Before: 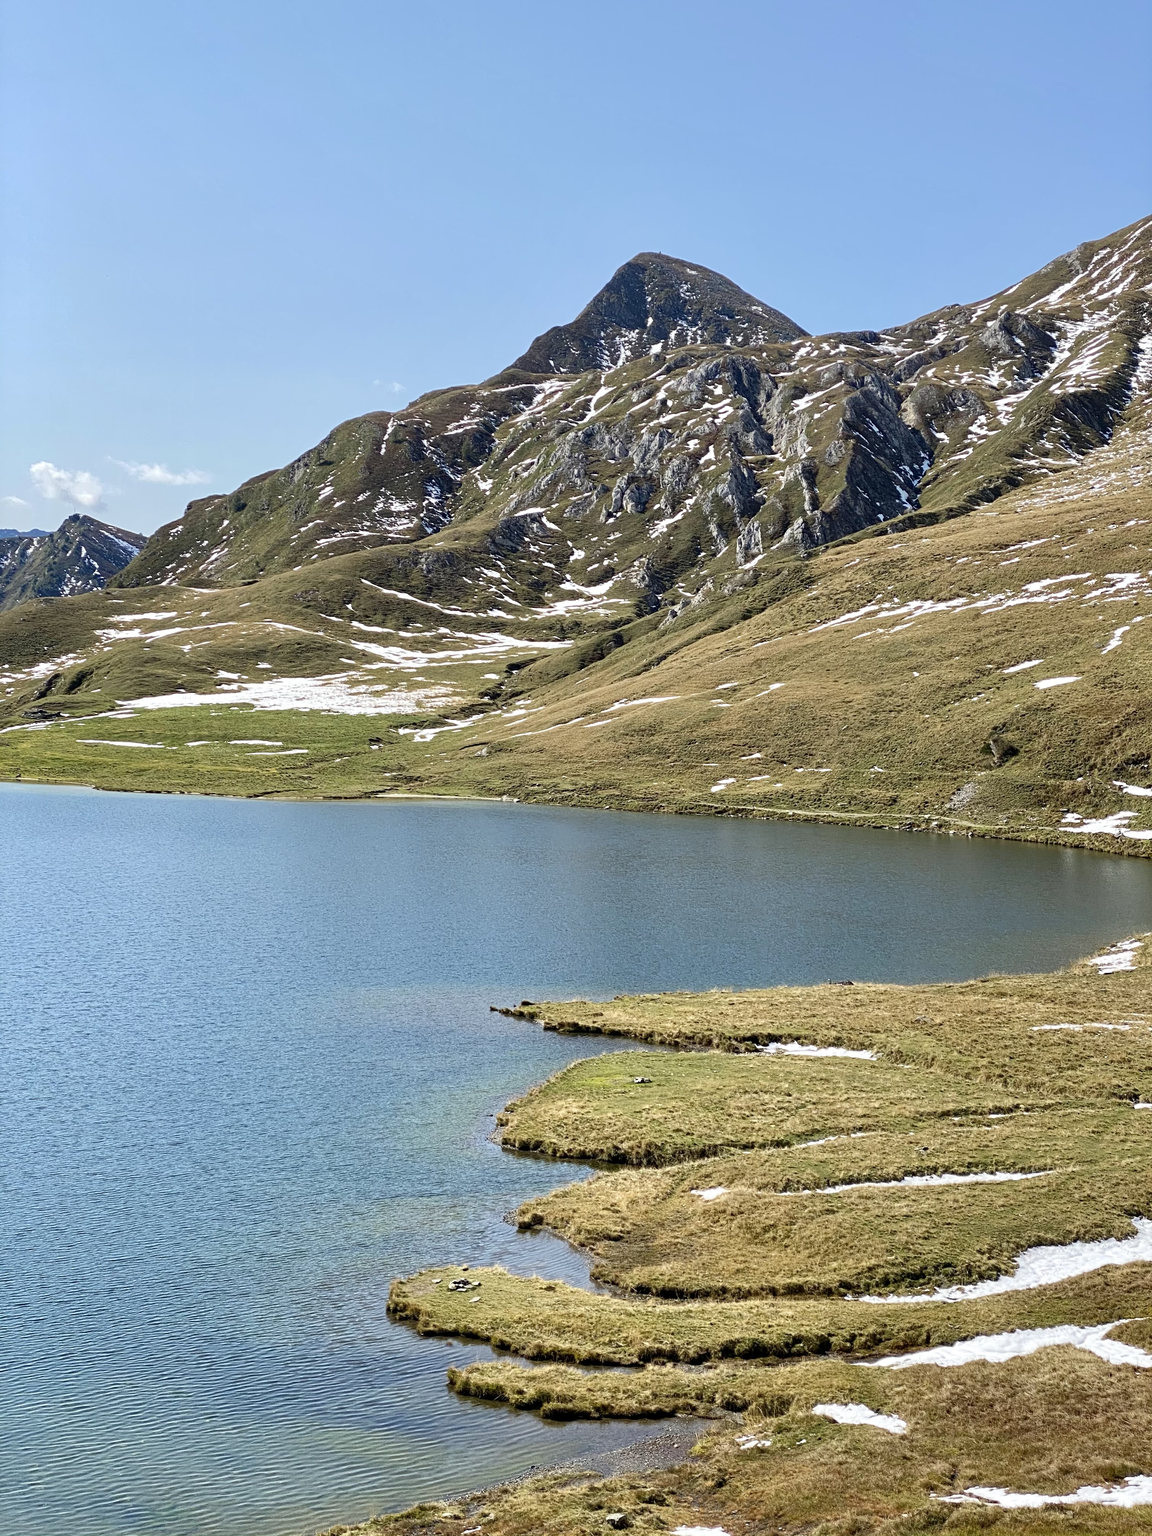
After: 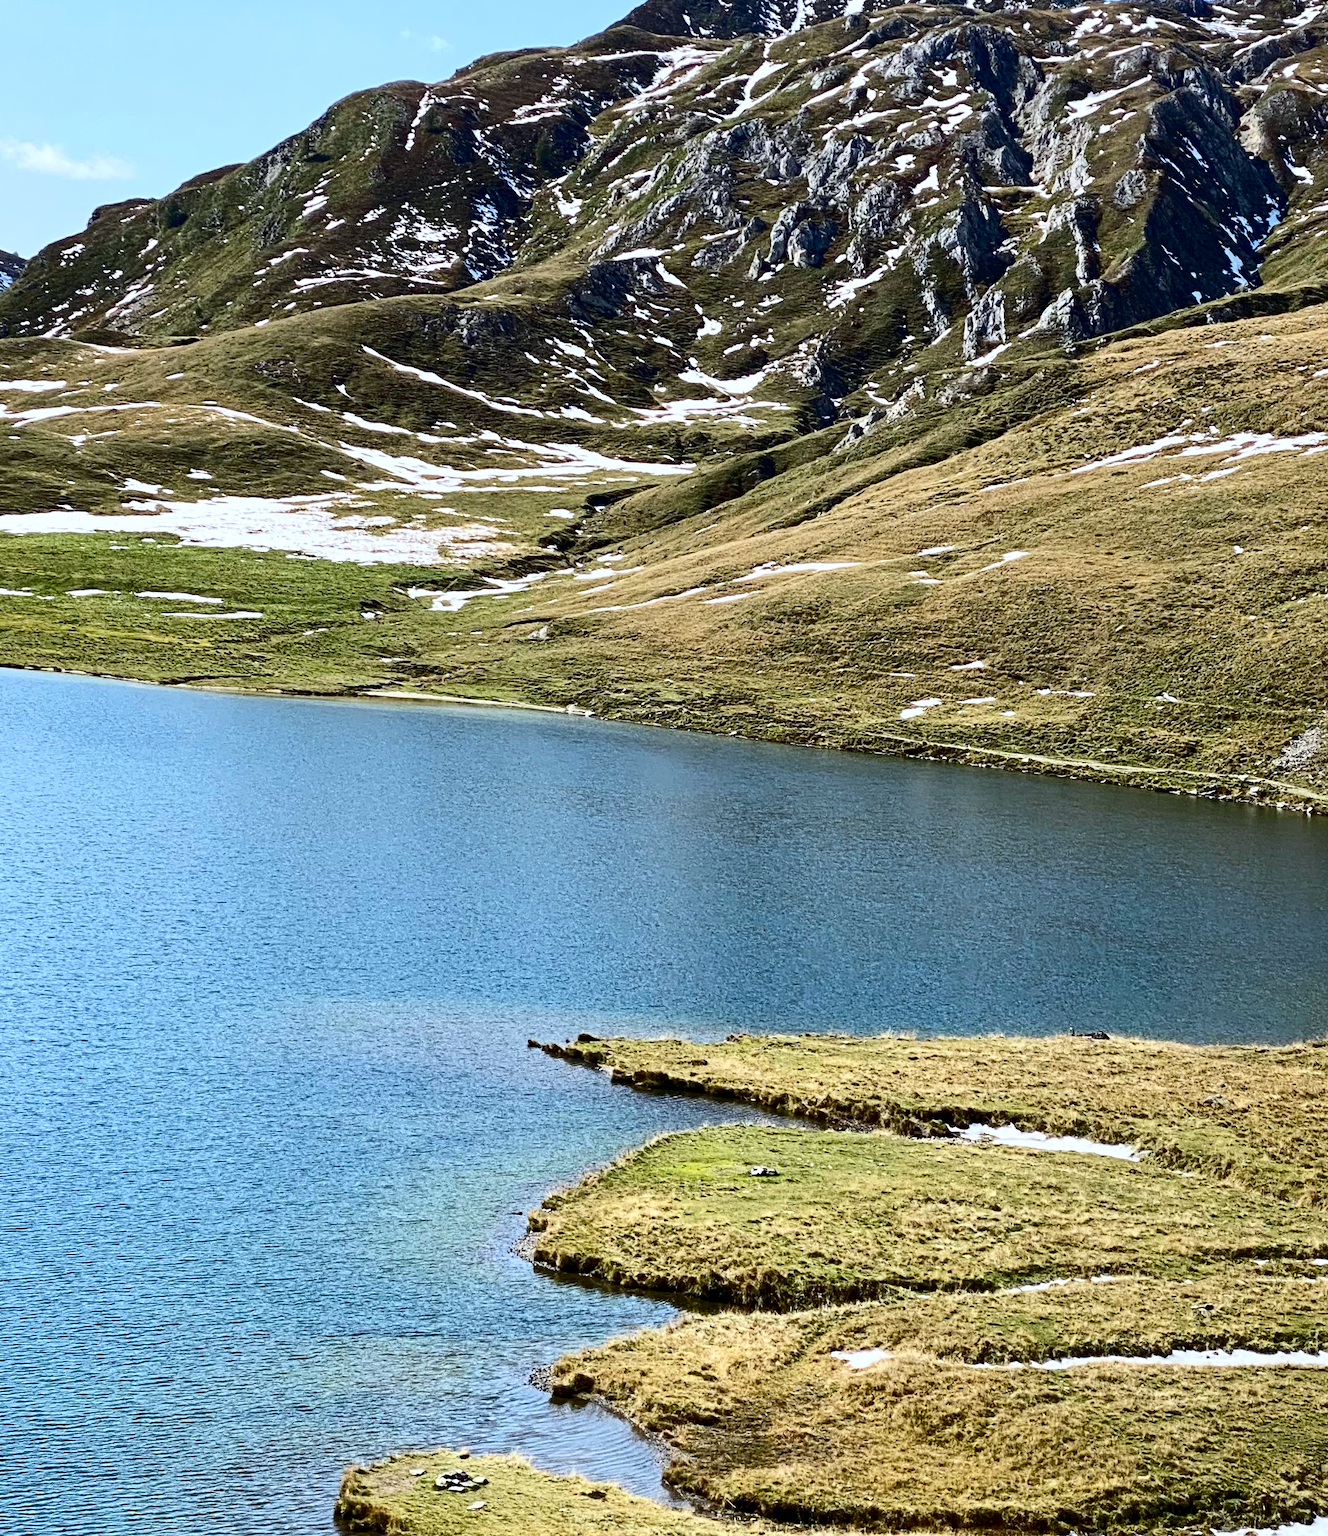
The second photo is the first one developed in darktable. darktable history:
contrast brightness saturation: contrast 0.32, brightness -0.08, saturation 0.17
crop and rotate: angle -3.37°, left 9.79%, top 20.73%, right 12.42%, bottom 11.82%
white balance: red 0.974, blue 1.044
